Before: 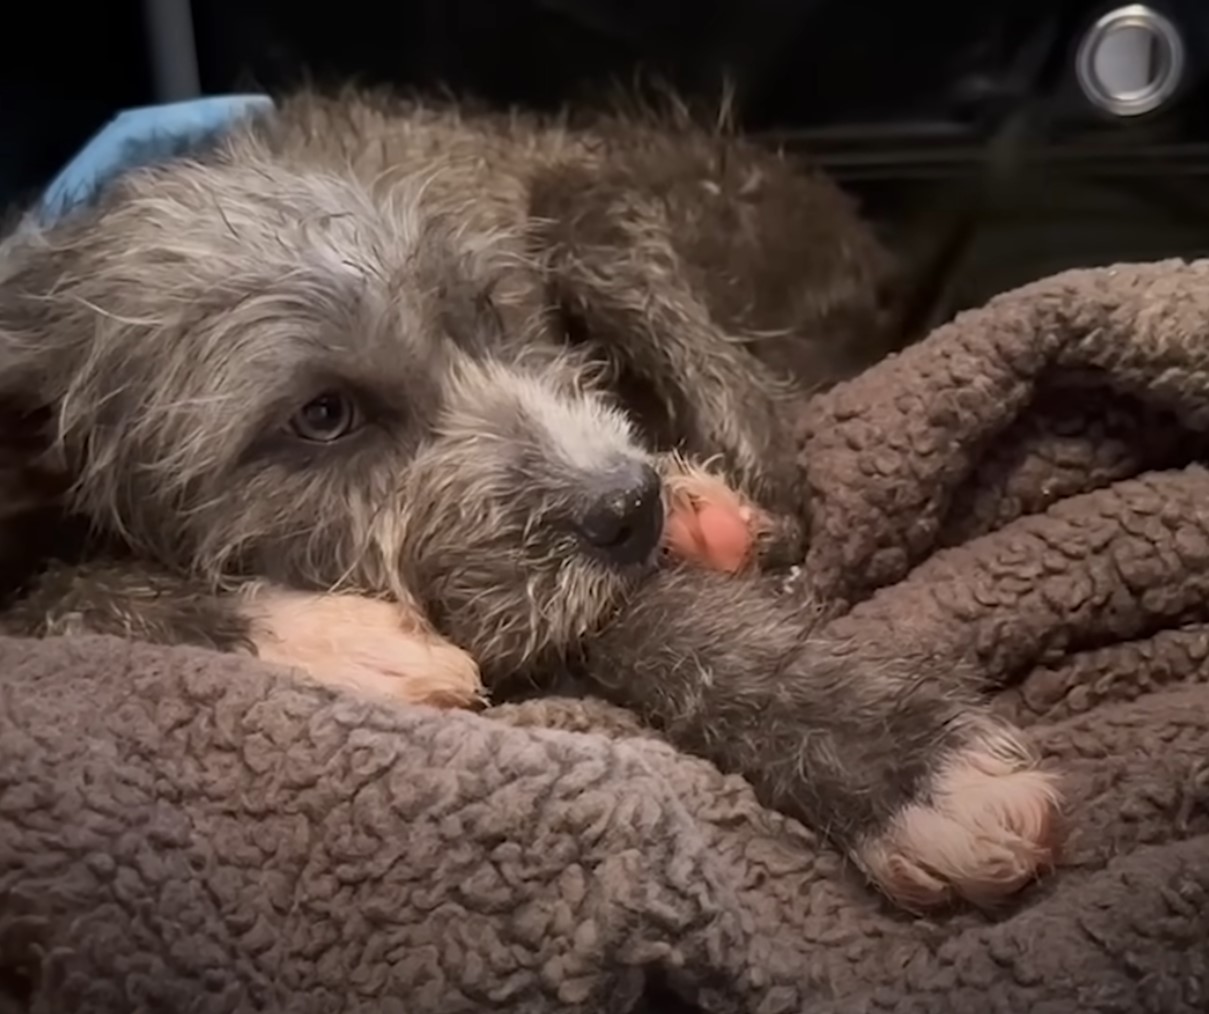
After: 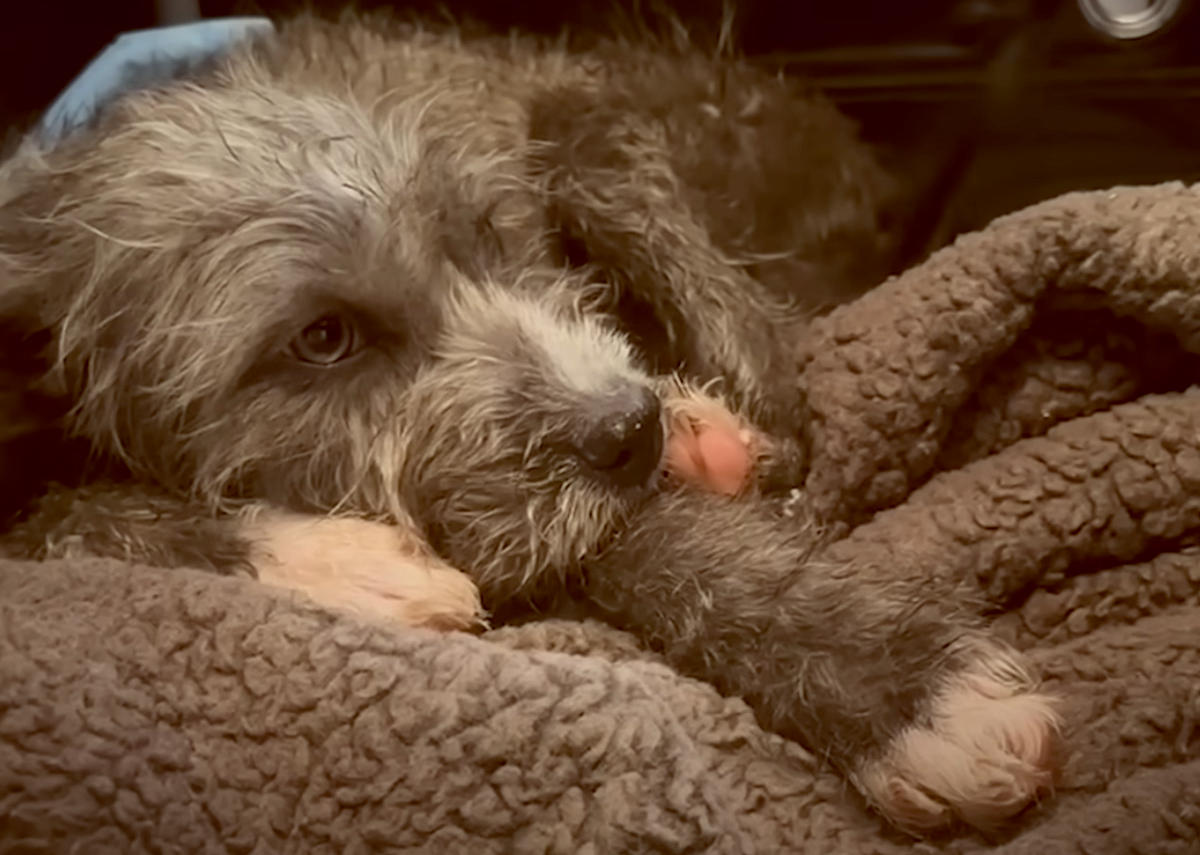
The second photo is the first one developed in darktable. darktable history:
crop: top 7.625%, bottom 8.027%
contrast brightness saturation: saturation -0.1
color balance: lift [1.001, 1.007, 1, 0.993], gamma [1.023, 1.026, 1.01, 0.974], gain [0.964, 1.059, 1.073, 0.927]
